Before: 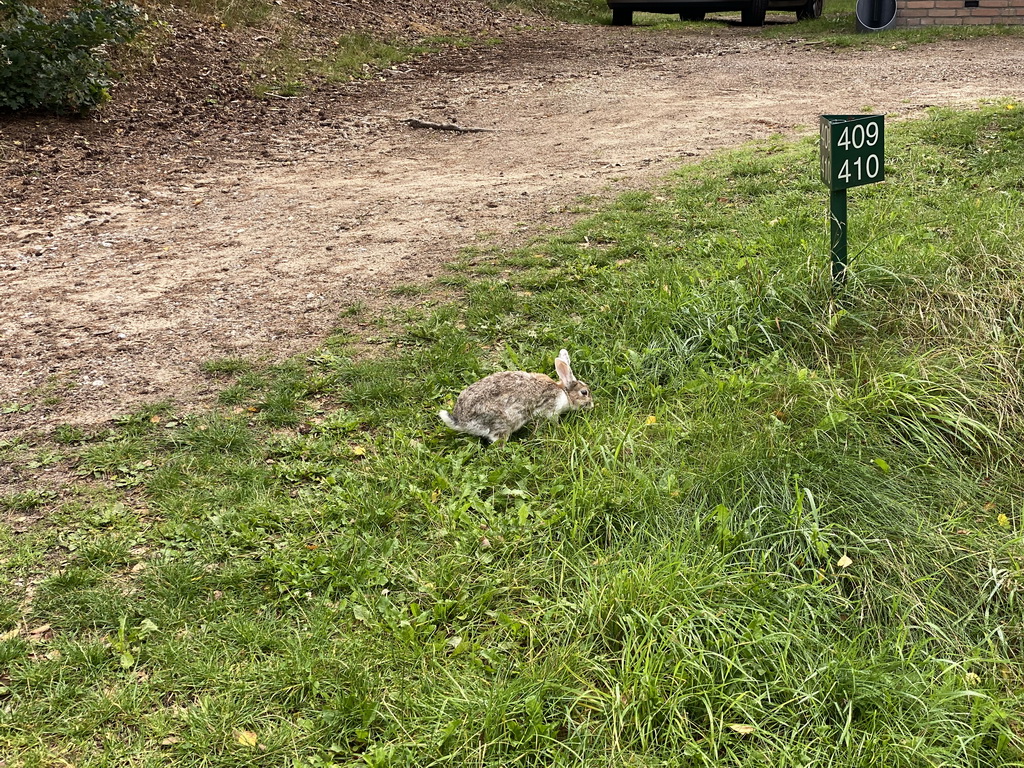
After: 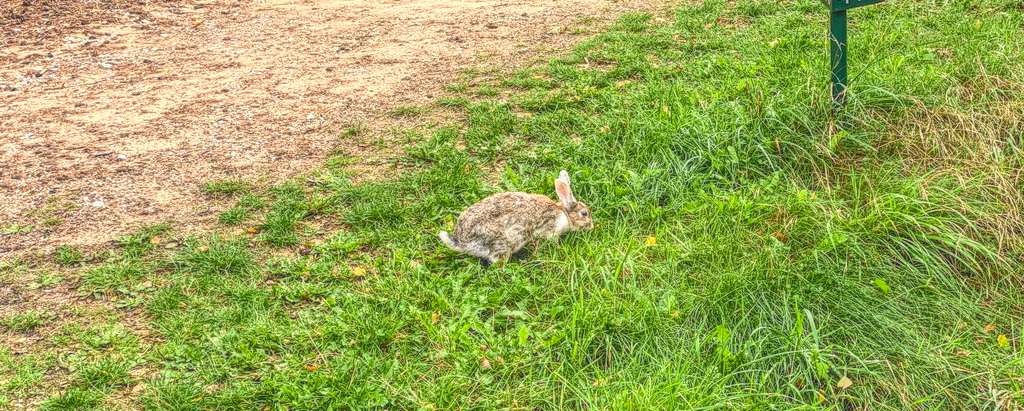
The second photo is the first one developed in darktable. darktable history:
crop and rotate: top 23.427%, bottom 23.009%
tone curve: curves: ch0 [(0, 0) (0.055, 0.057) (0.258, 0.307) (0.434, 0.543) (0.517, 0.657) (0.745, 0.874) (1, 1)]; ch1 [(0, 0) (0.346, 0.307) (0.418, 0.383) (0.46, 0.439) (0.482, 0.493) (0.502, 0.503) (0.517, 0.514) (0.55, 0.561) (0.588, 0.603) (0.646, 0.688) (1, 1)]; ch2 [(0, 0) (0.346, 0.34) (0.431, 0.45) (0.485, 0.499) (0.5, 0.503) (0.527, 0.525) (0.545, 0.562) (0.679, 0.706) (1, 1)], color space Lab, independent channels, preserve colors none
local contrast: highlights 20%, shadows 24%, detail 201%, midtone range 0.2
